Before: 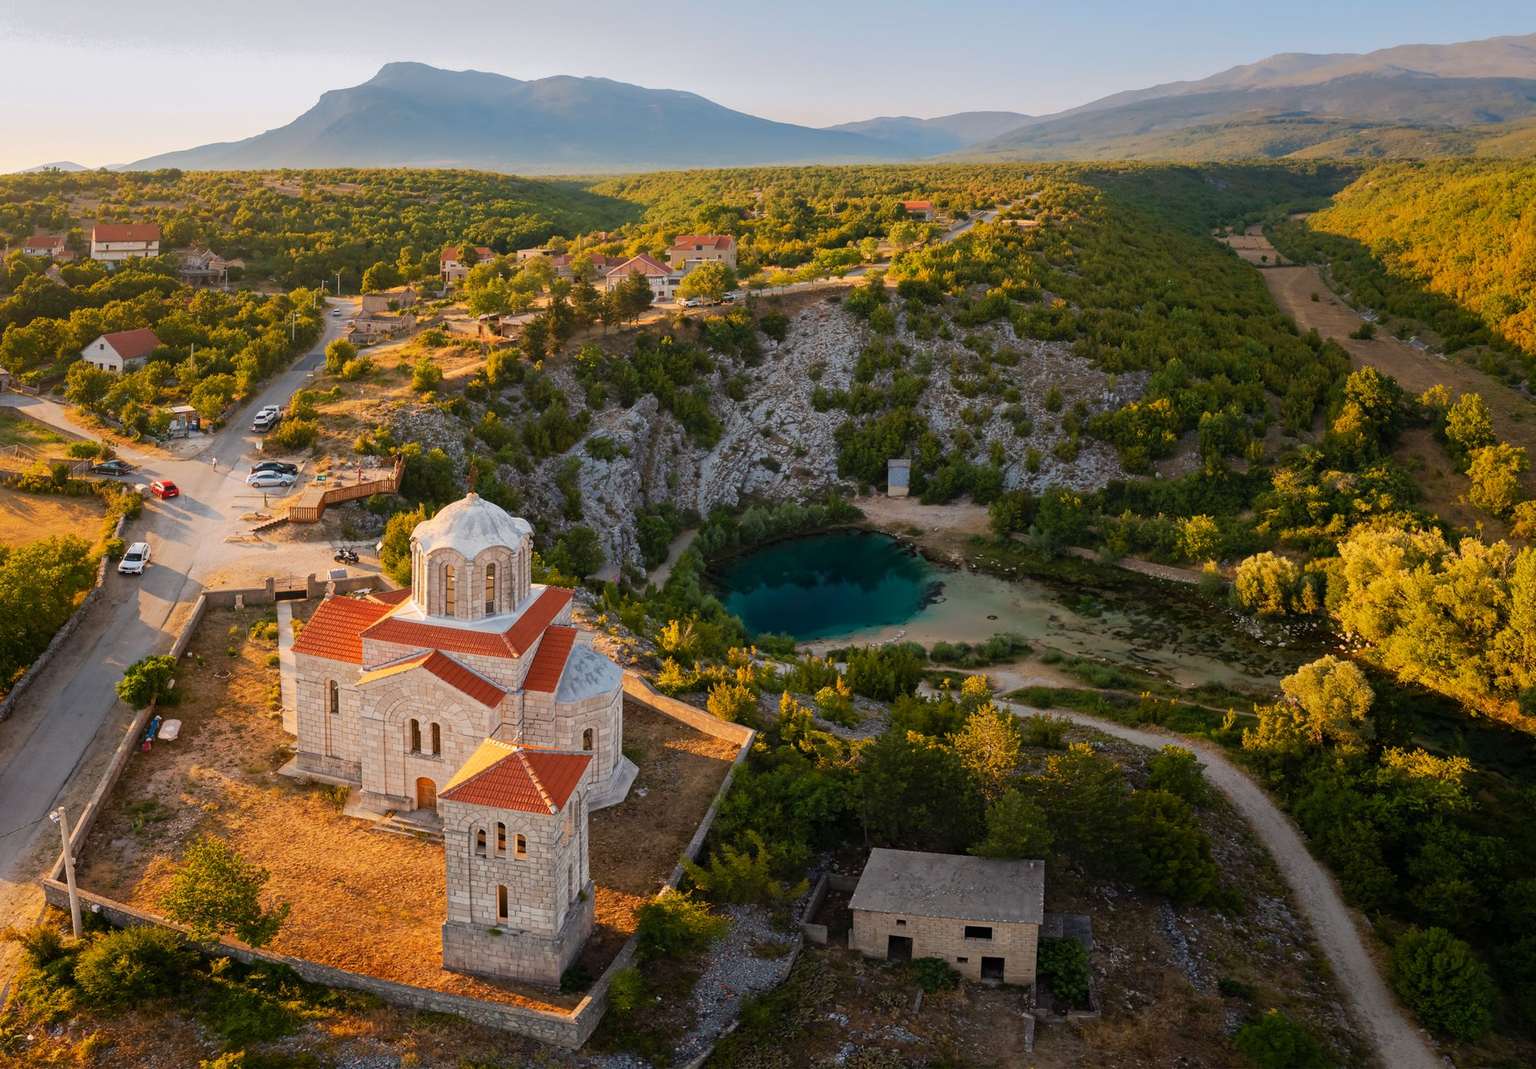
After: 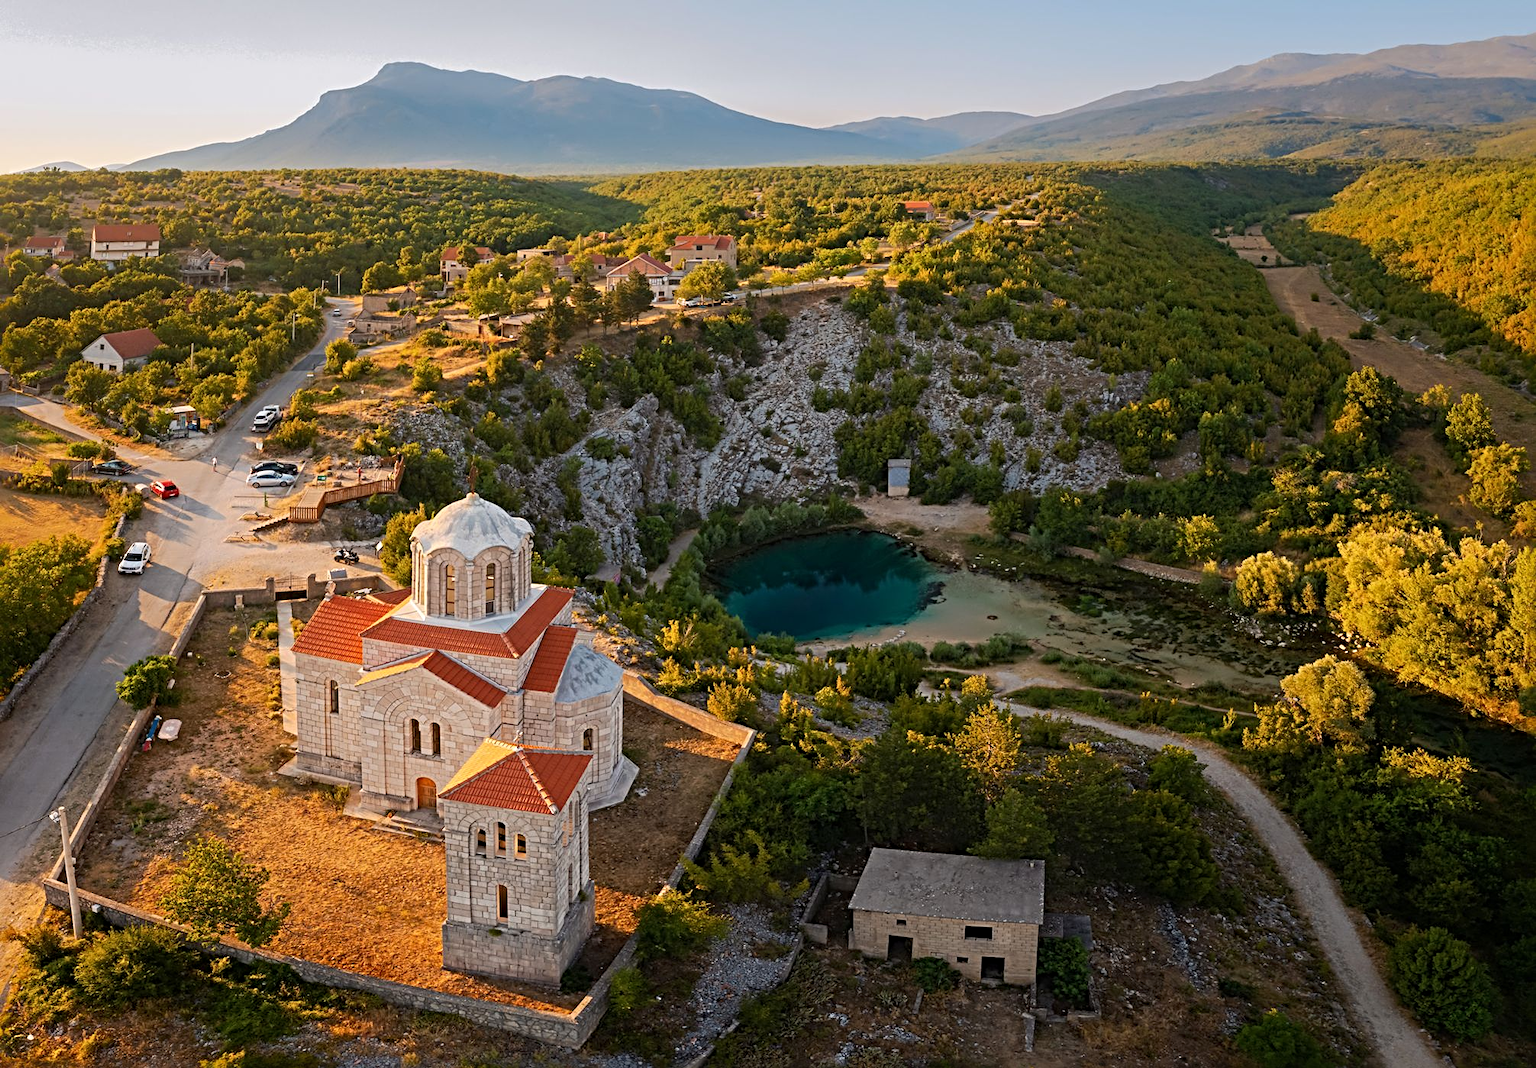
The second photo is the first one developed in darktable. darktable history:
sharpen: radius 4.899
